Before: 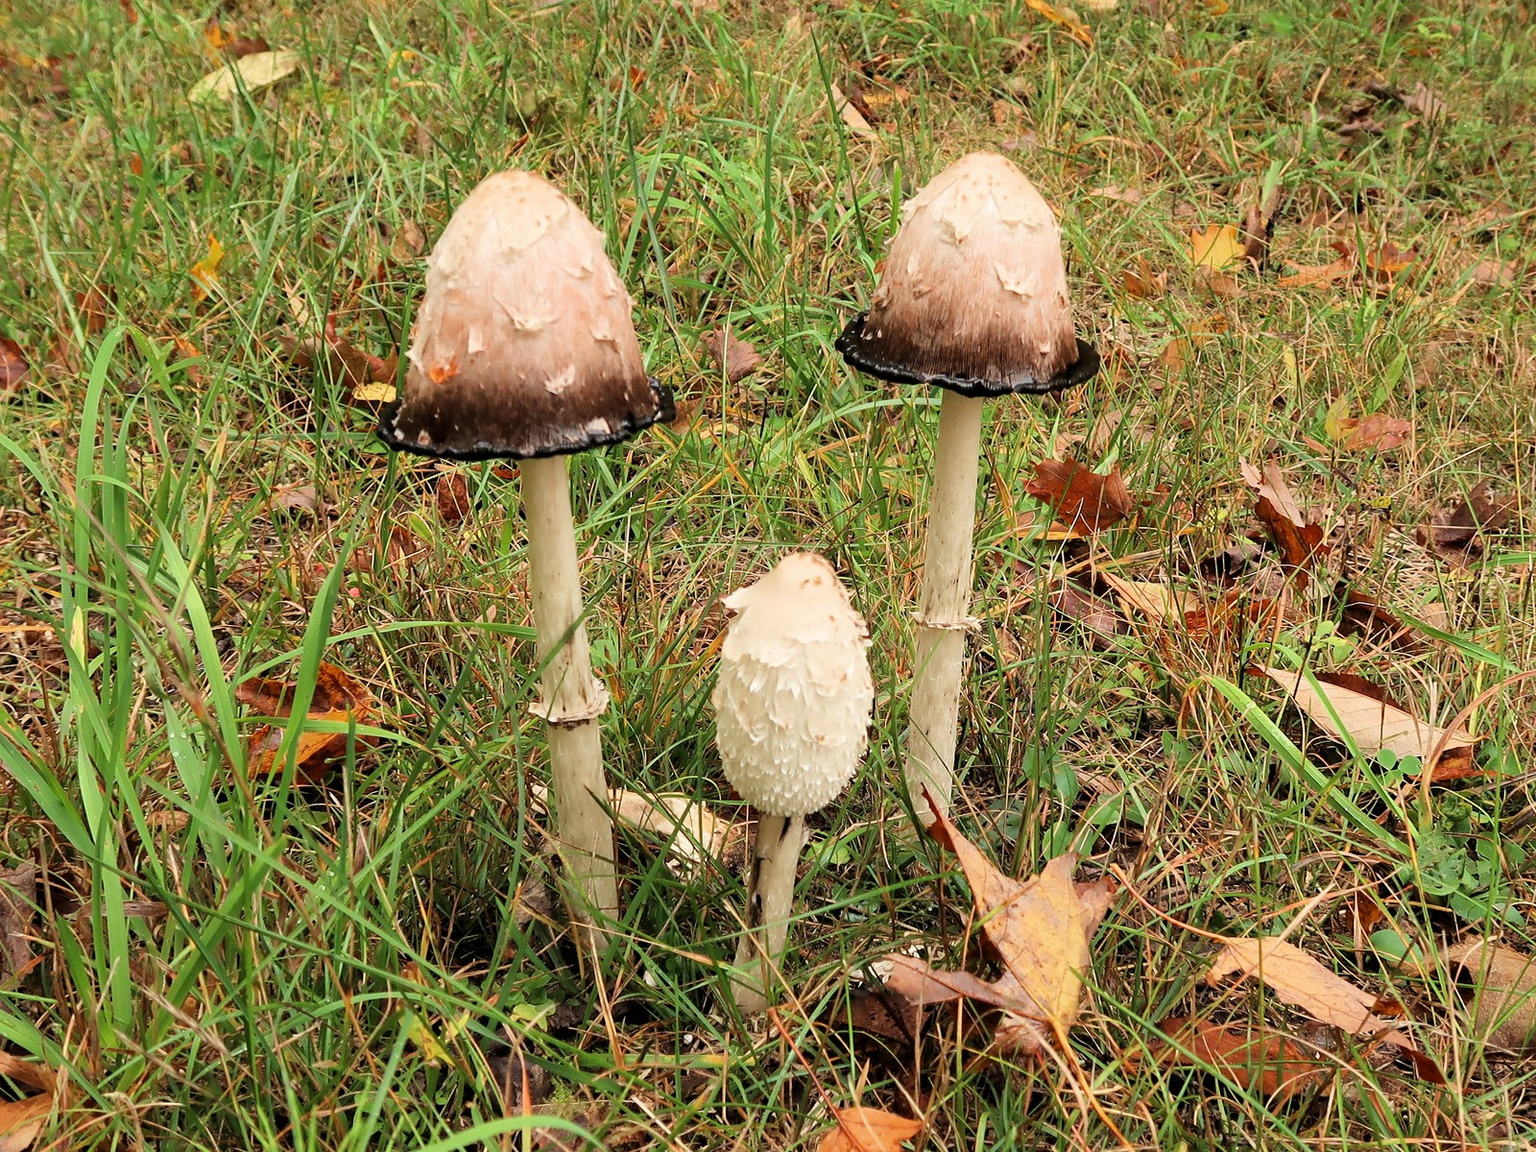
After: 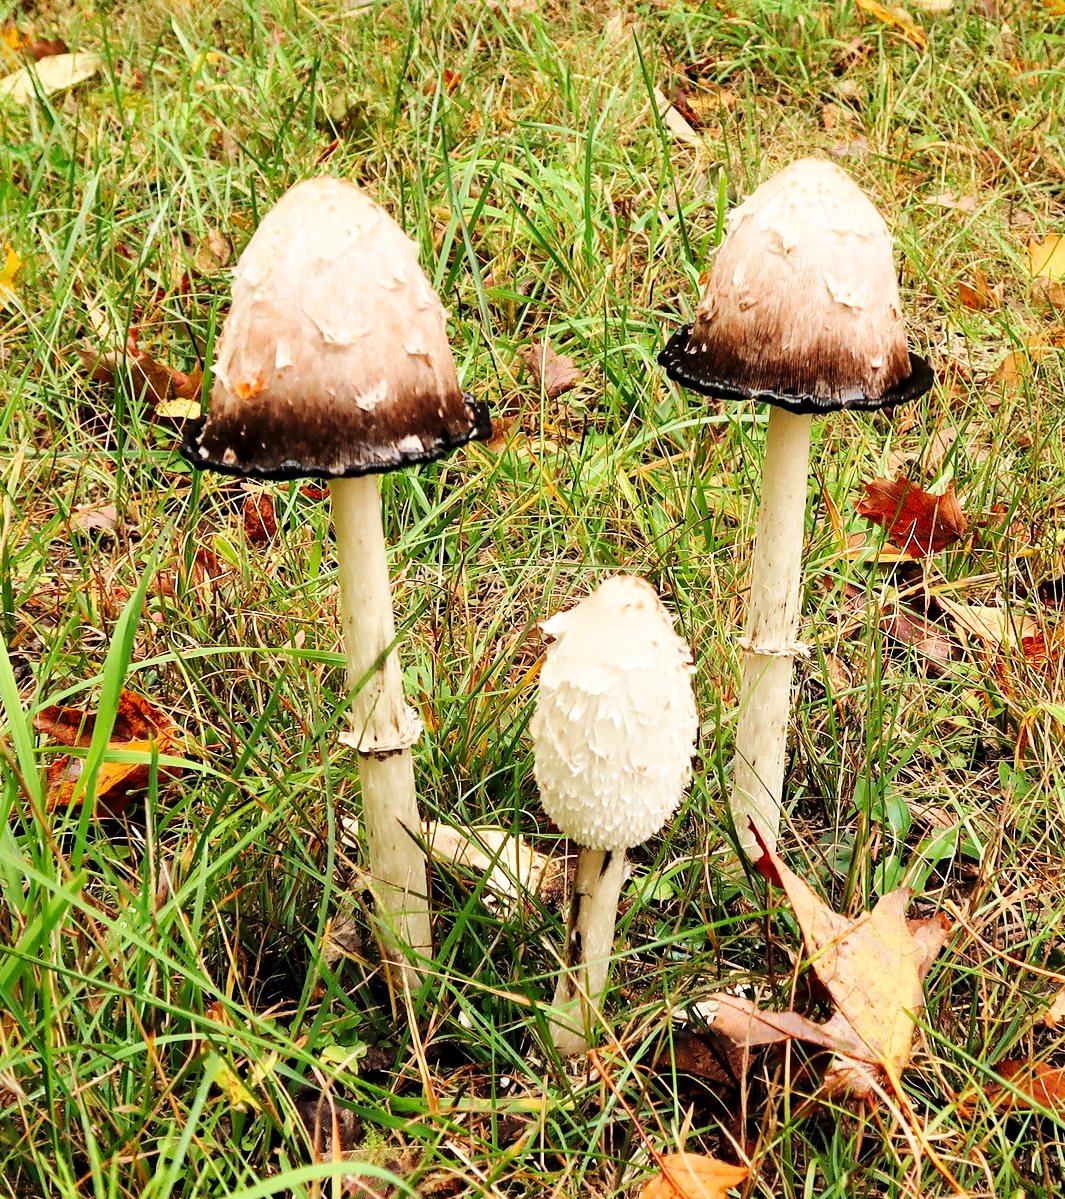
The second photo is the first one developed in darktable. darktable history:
base curve: curves: ch0 [(0, 0) (0.032, 0.025) (0.121, 0.166) (0.206, 0.329) (0.605, 0.79) (1, 1)], preserve colors none
crop and rotate: left 13.375%, right 20.048%
local contrast: mode bilateral grid, contrast 24, coarseness 50, detail 121%, midtone range 0.2
